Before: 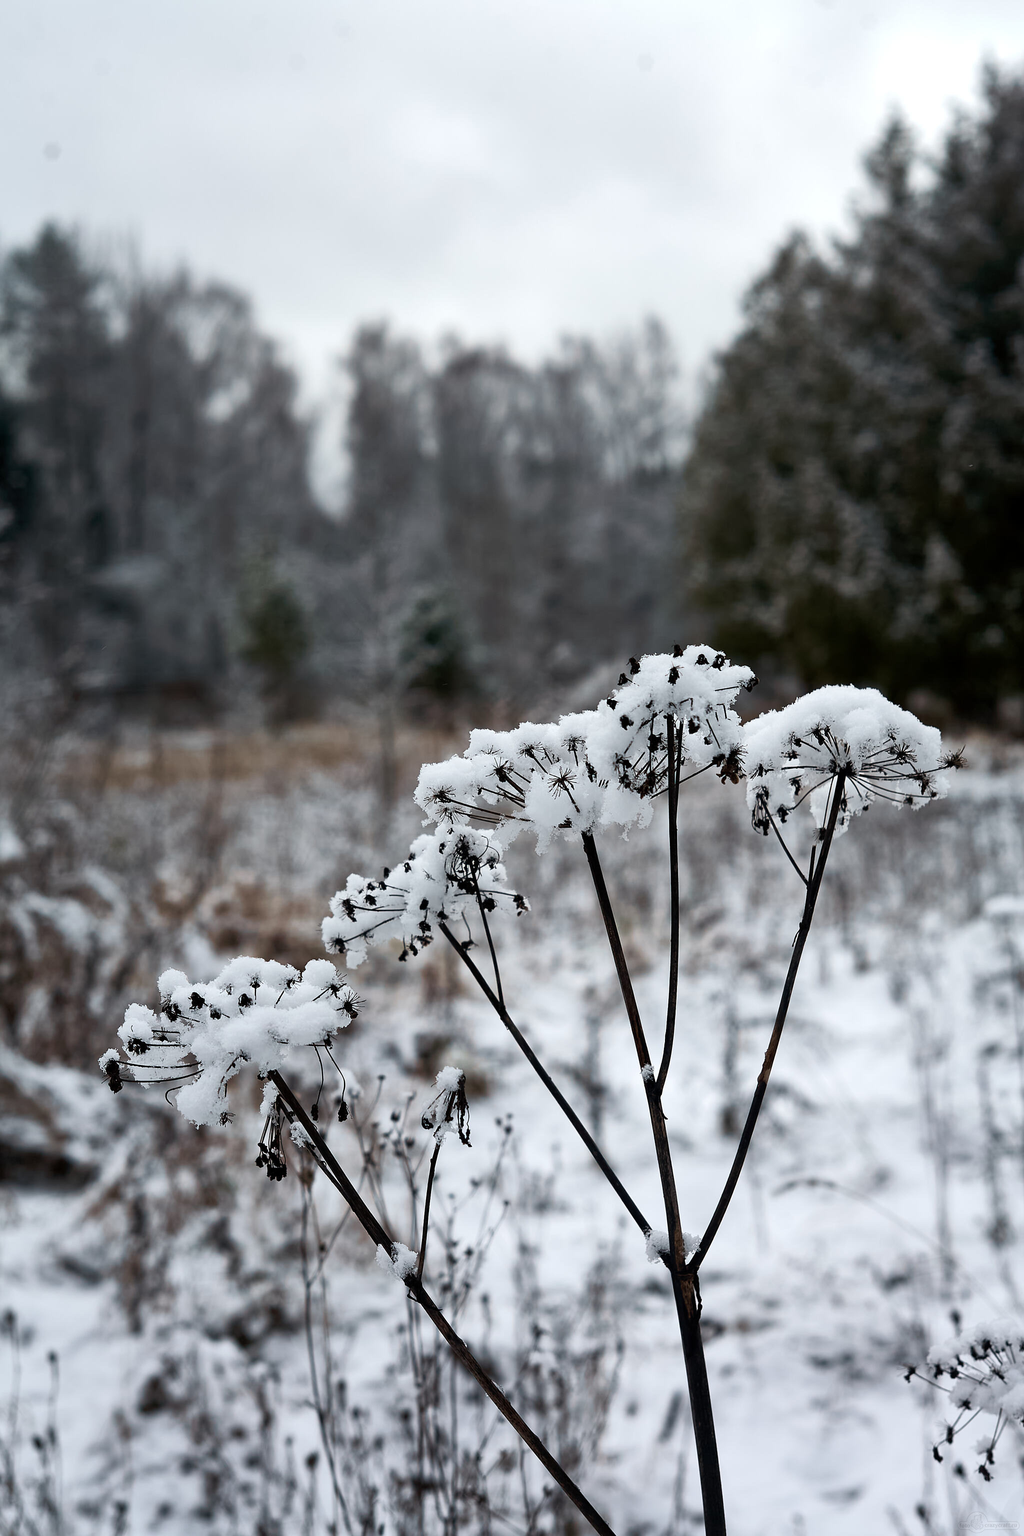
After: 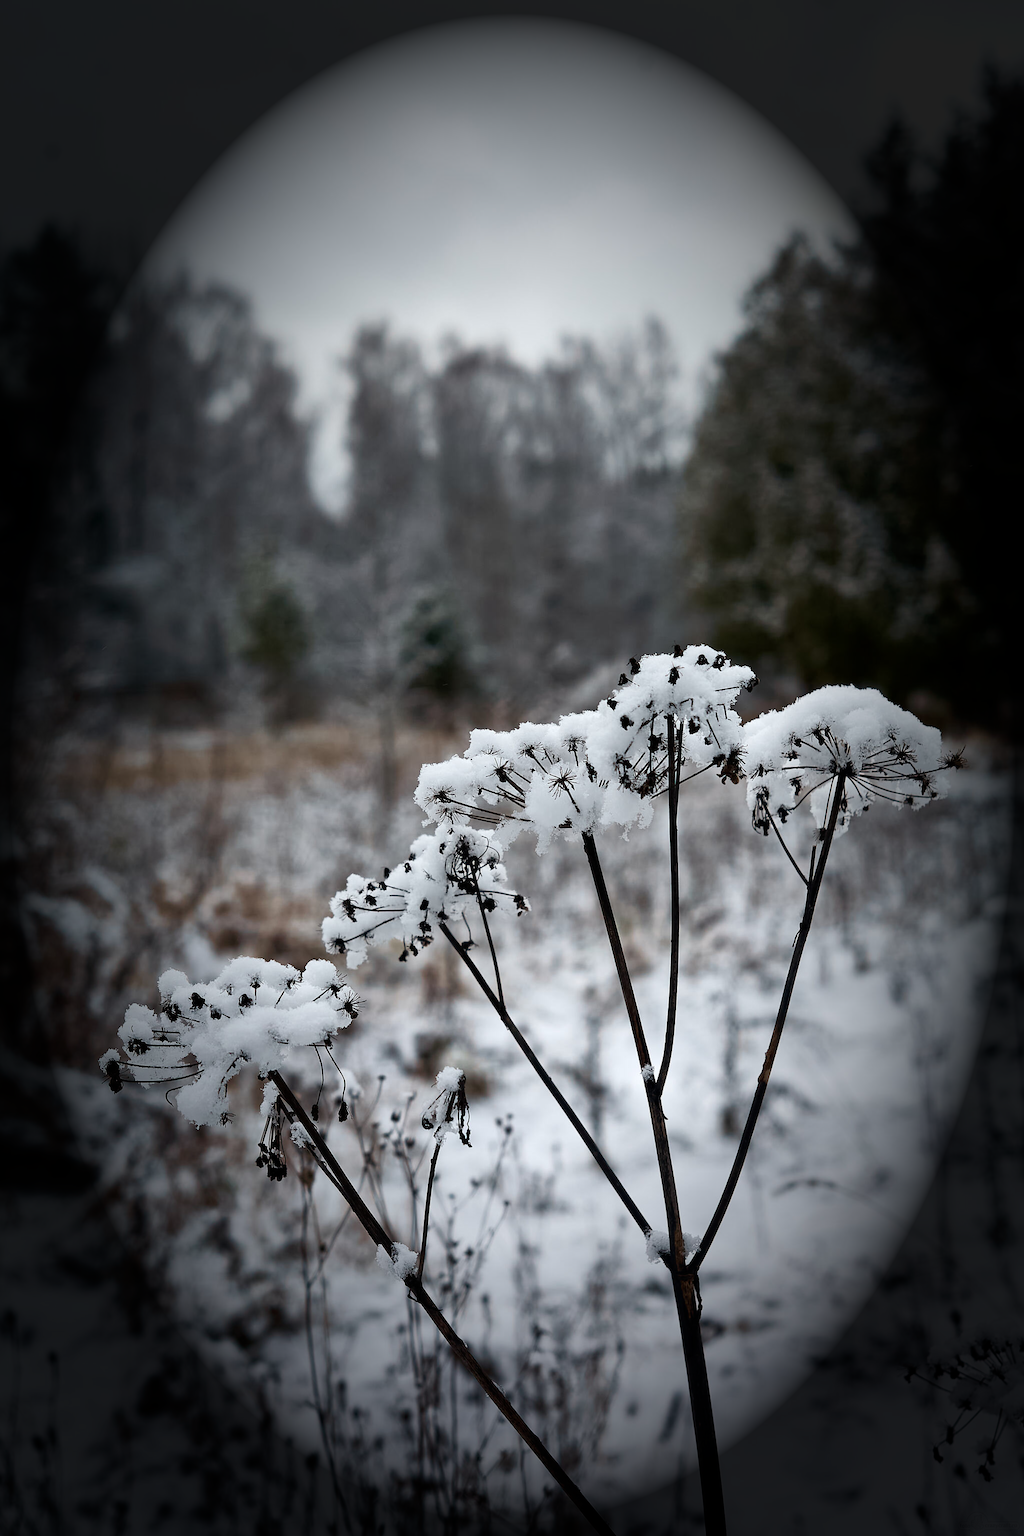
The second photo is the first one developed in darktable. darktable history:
vignetting: fall-off start 48.32%, brightness -0.986, saturation 0.491, automatic ratio true, width/height ratio 1.295, unbound false
